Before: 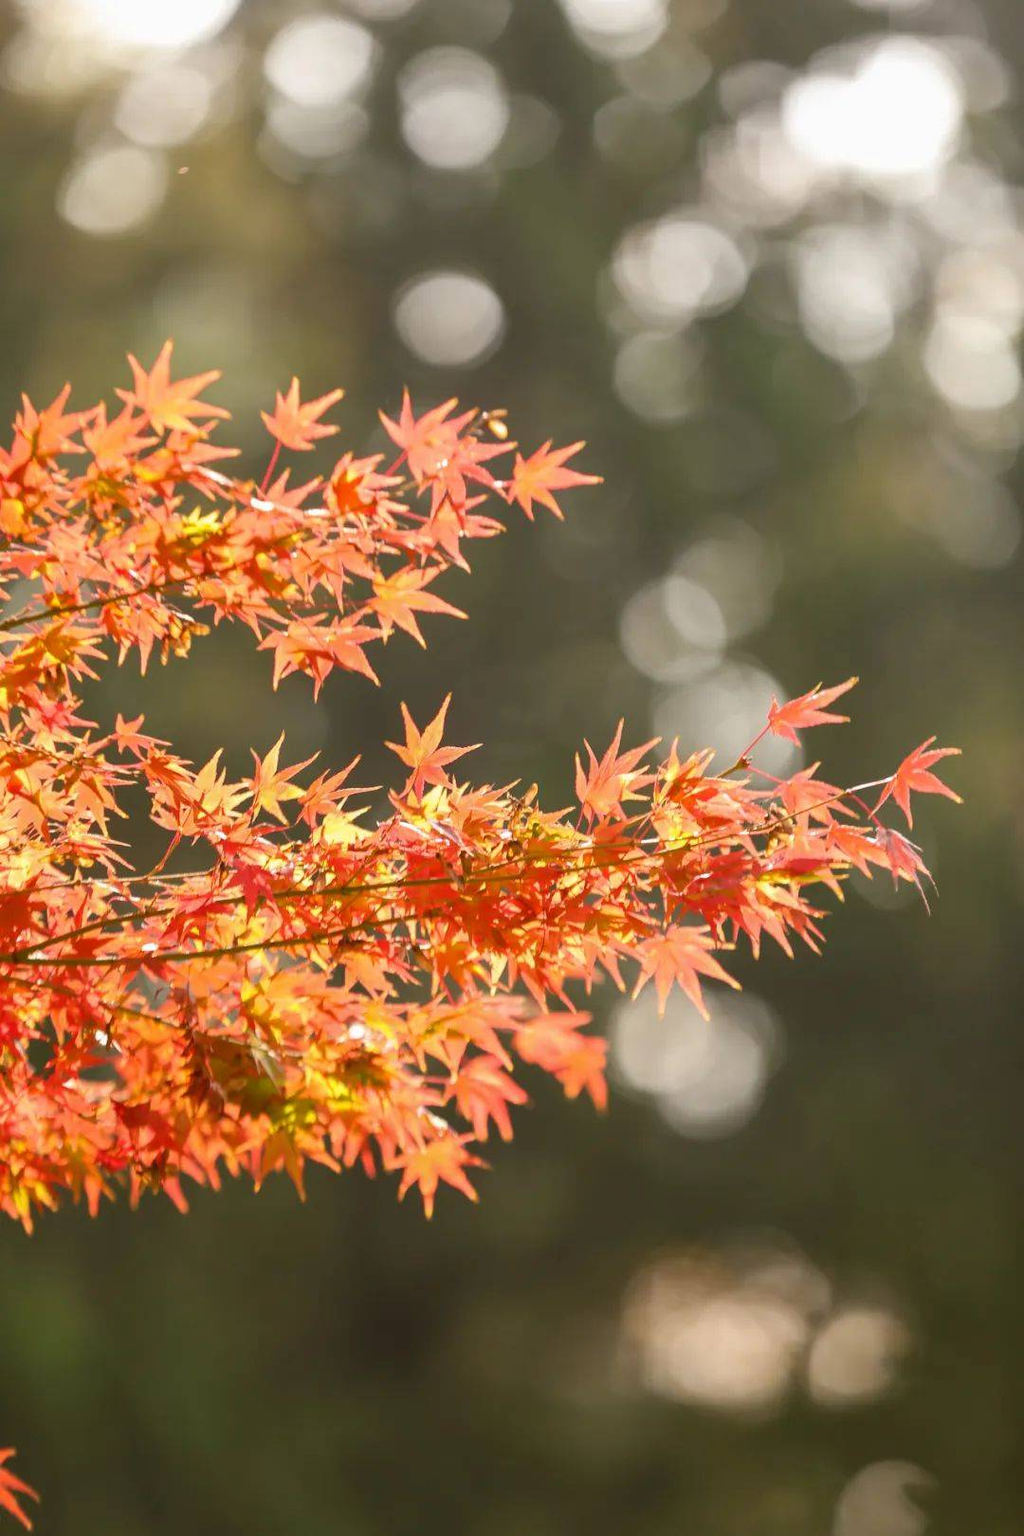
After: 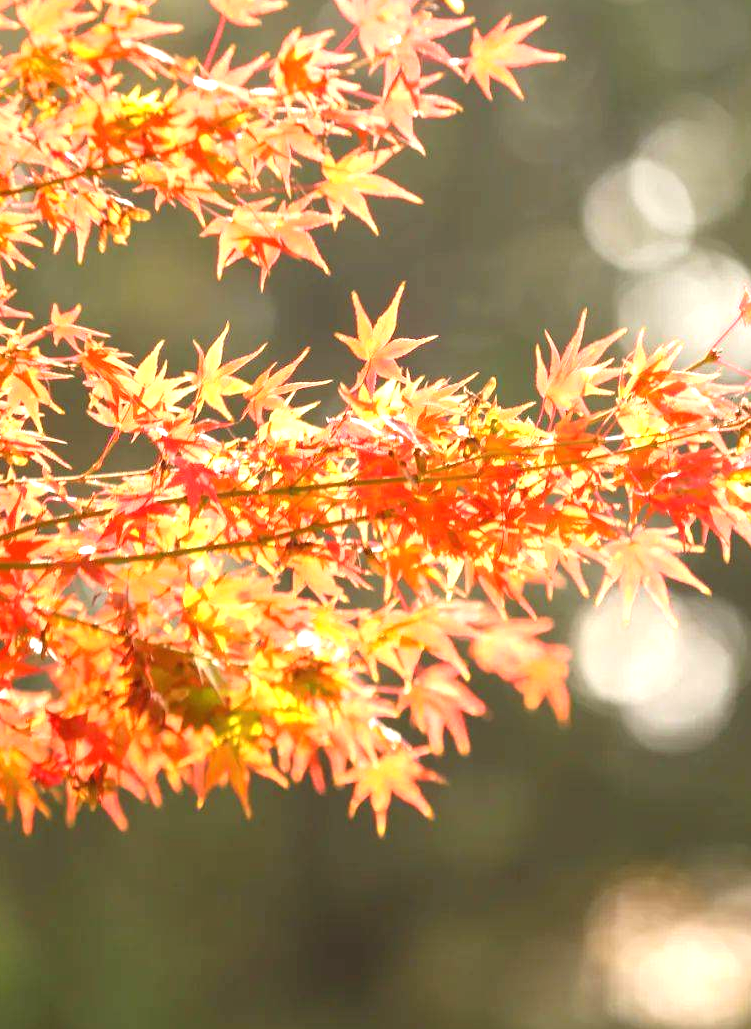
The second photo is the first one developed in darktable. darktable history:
crop: left 6.642%, top 27.769%, right 23.793%, bottom 8.668%
exposure: black level correction 0, exposure 1 EV, compensate highlight preservation false
